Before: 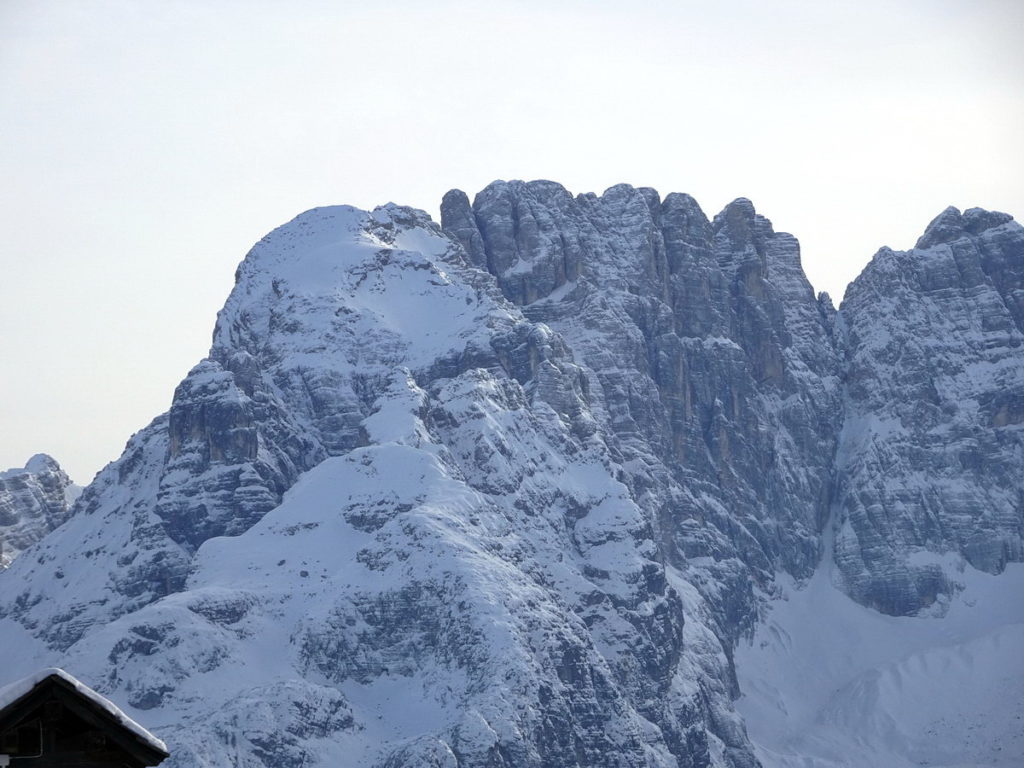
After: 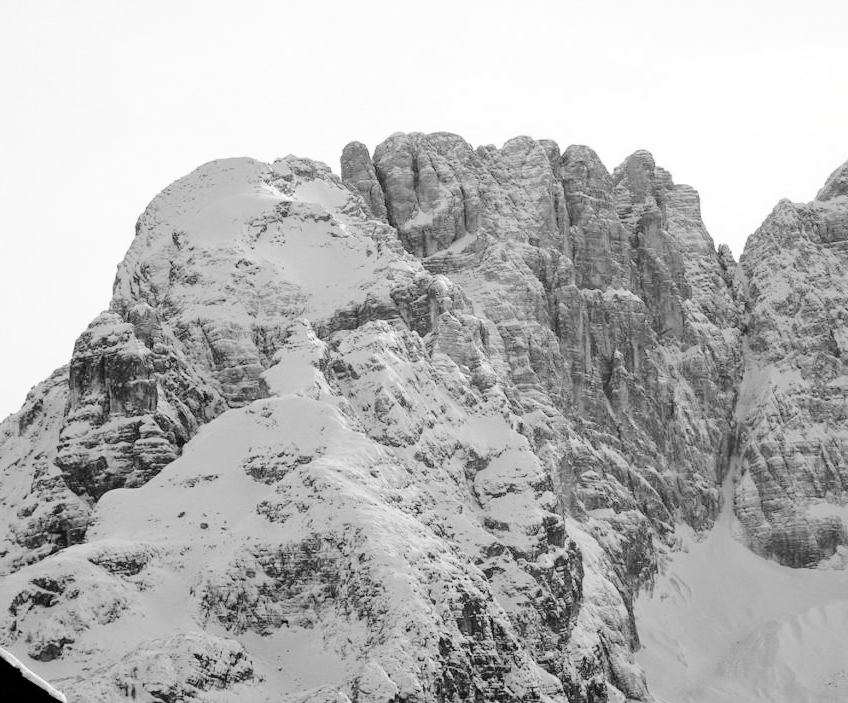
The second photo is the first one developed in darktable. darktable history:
base curve: curves: ch0 [(0, 0) (0.036, 0.01) (0.123, 0.254) (0.258, 0.504) (0.507, 0.748) (1, 1)], preserve colors none
color balance rgb: linear chroma grading › global chroma 15%, perceptual saturation grading › global saturation 30%
color zones: curves: ch0 [(0, 0.48) (0.209, 0.398) (0.305, 0.332) (0.429, 0.493) (0.571, 0.5) (0.714, 0.5) (0.857, 0.5) (1, 0.48)]; ch1 [(0, 0.633) (0.143, 0.586) (0.286, 0.489) (0.429, 0.448) (0.571, 0.31) (0.714, 0.335) (0.857, 0.492) (1, 0.633)]; ch2 [(0, 0.448) (0.143, 0.498) (0.286, 0.5) (0.429, 0.5) (0.571, 0.5) (0.714, 0.5) (0.857, 0.5) (1, 0.448)]
color calibration: output gray [0.714, 0.278, 0, 0], illuminant same as pipeline (D50), adaptation none (bypass)
crop: left 9.807%, top 6.259%, right 7.334%, bottom 2.177%
